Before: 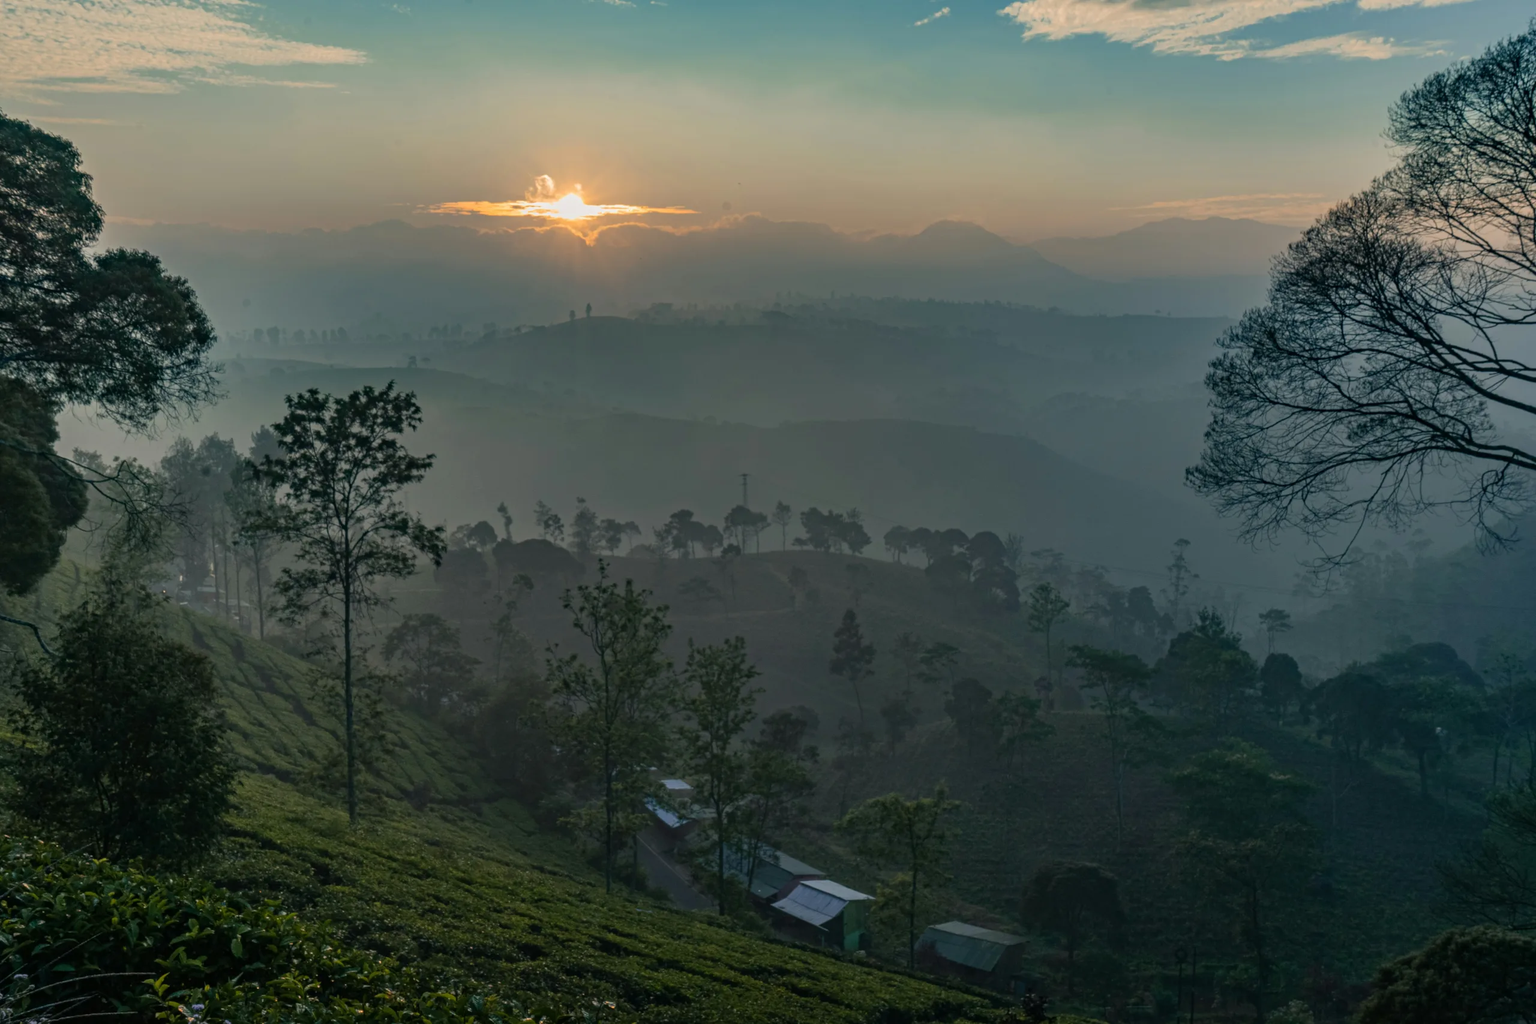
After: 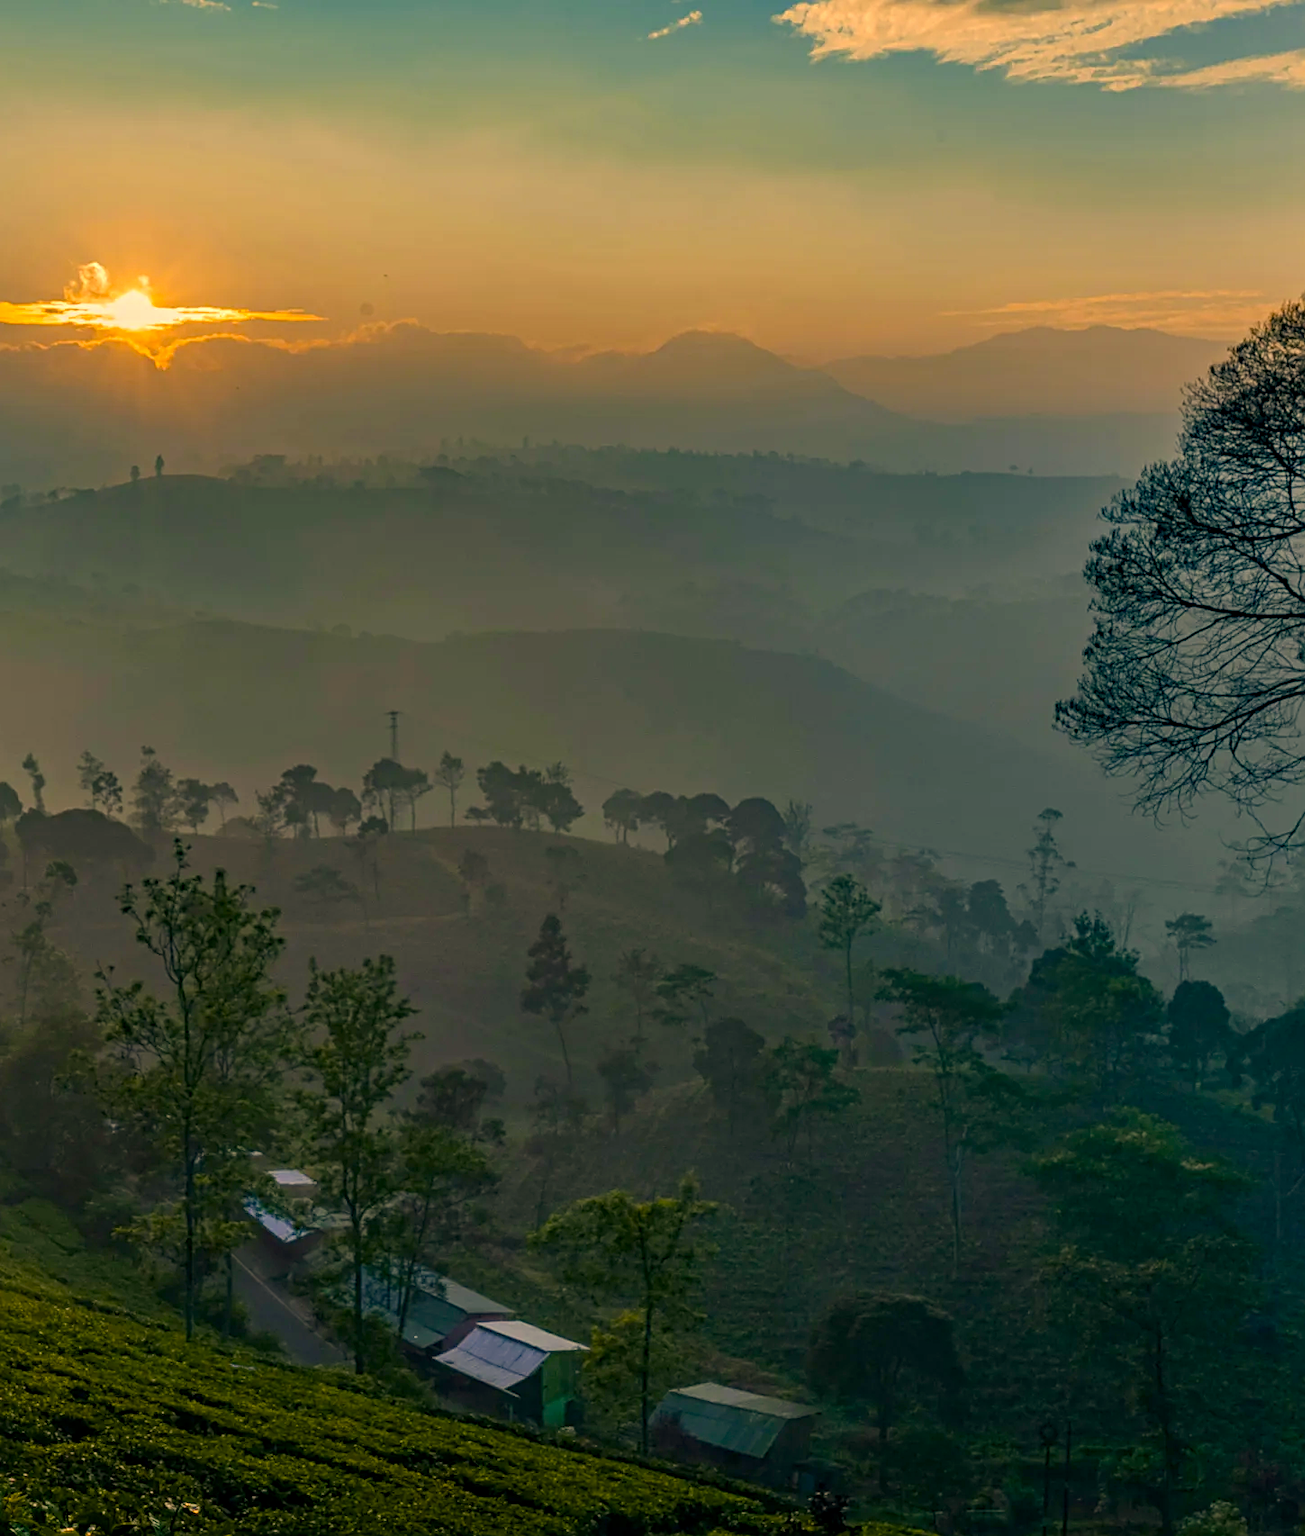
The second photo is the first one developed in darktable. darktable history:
crop: left 31.432%, top 0.002%, right 11.913%
local contrast: on, module defaults
contrast brightness saturation: saturation -0.06
sharpen: on, module defaults
shadows and highlights: shadows 20.75, highlights -37.41, soften with gaussian
color balance rgb: linear chroma grading › global chroma 20.534%, perceptual saturation grading › global saturation 20%, perceptual saturation grading › highlights -25.523%, perceptual saturation grading › shadows 50.445%, global vibrance 20%
color correction: highlights a* 14.83, highlights b* 30.82
